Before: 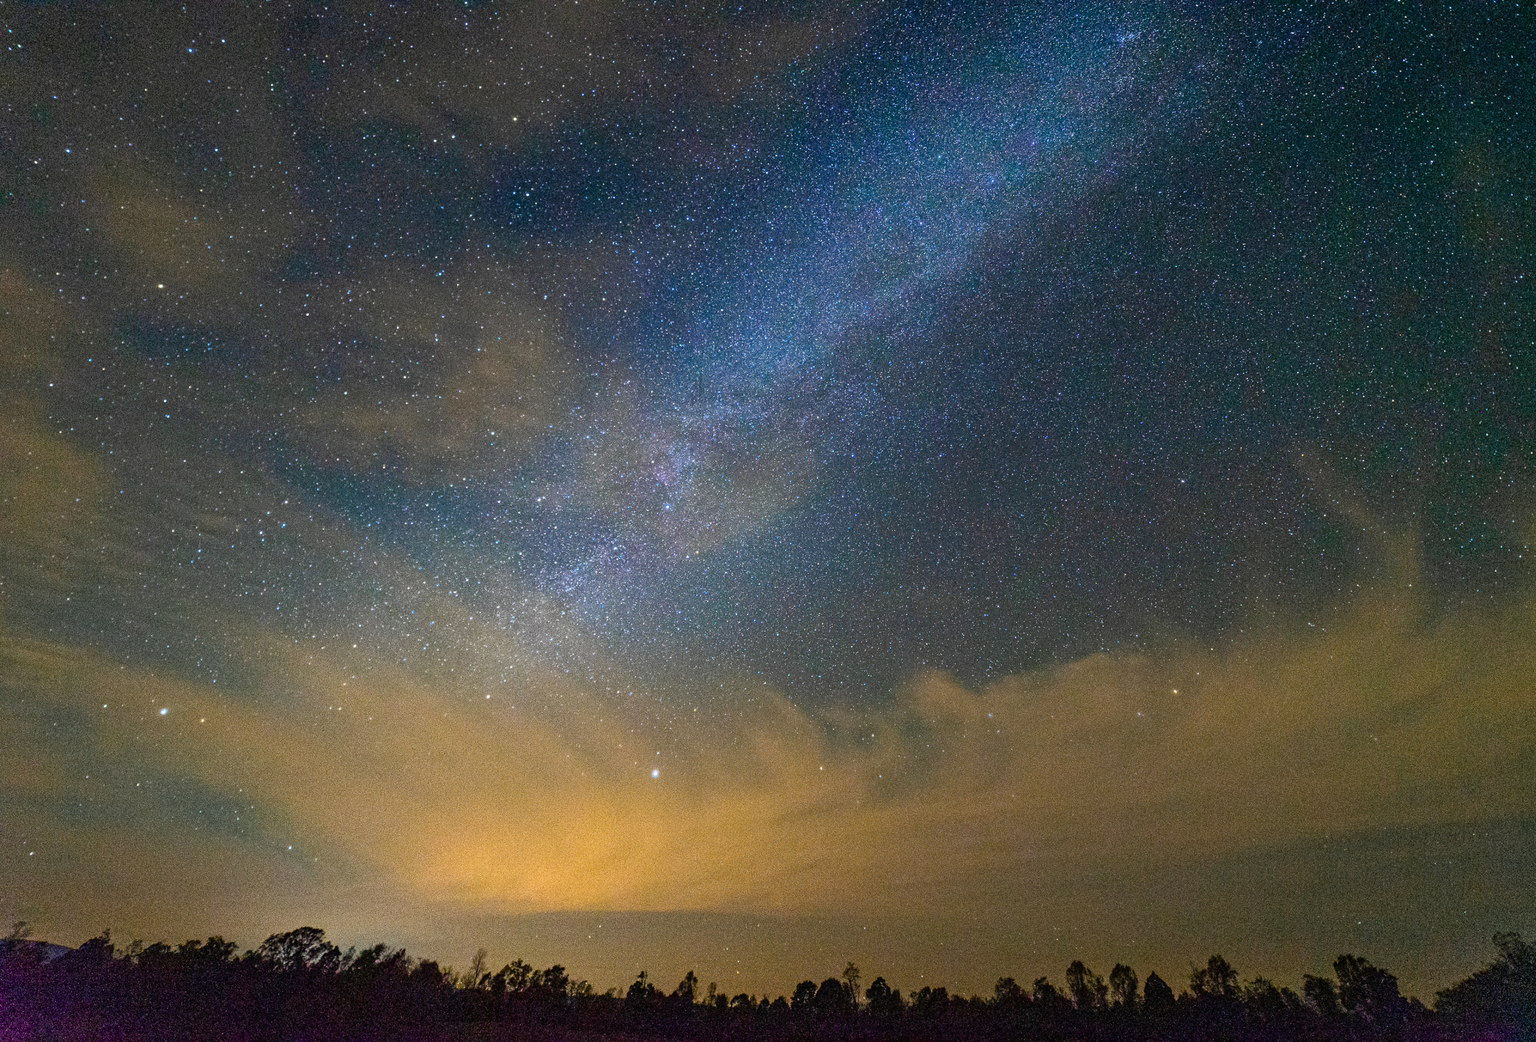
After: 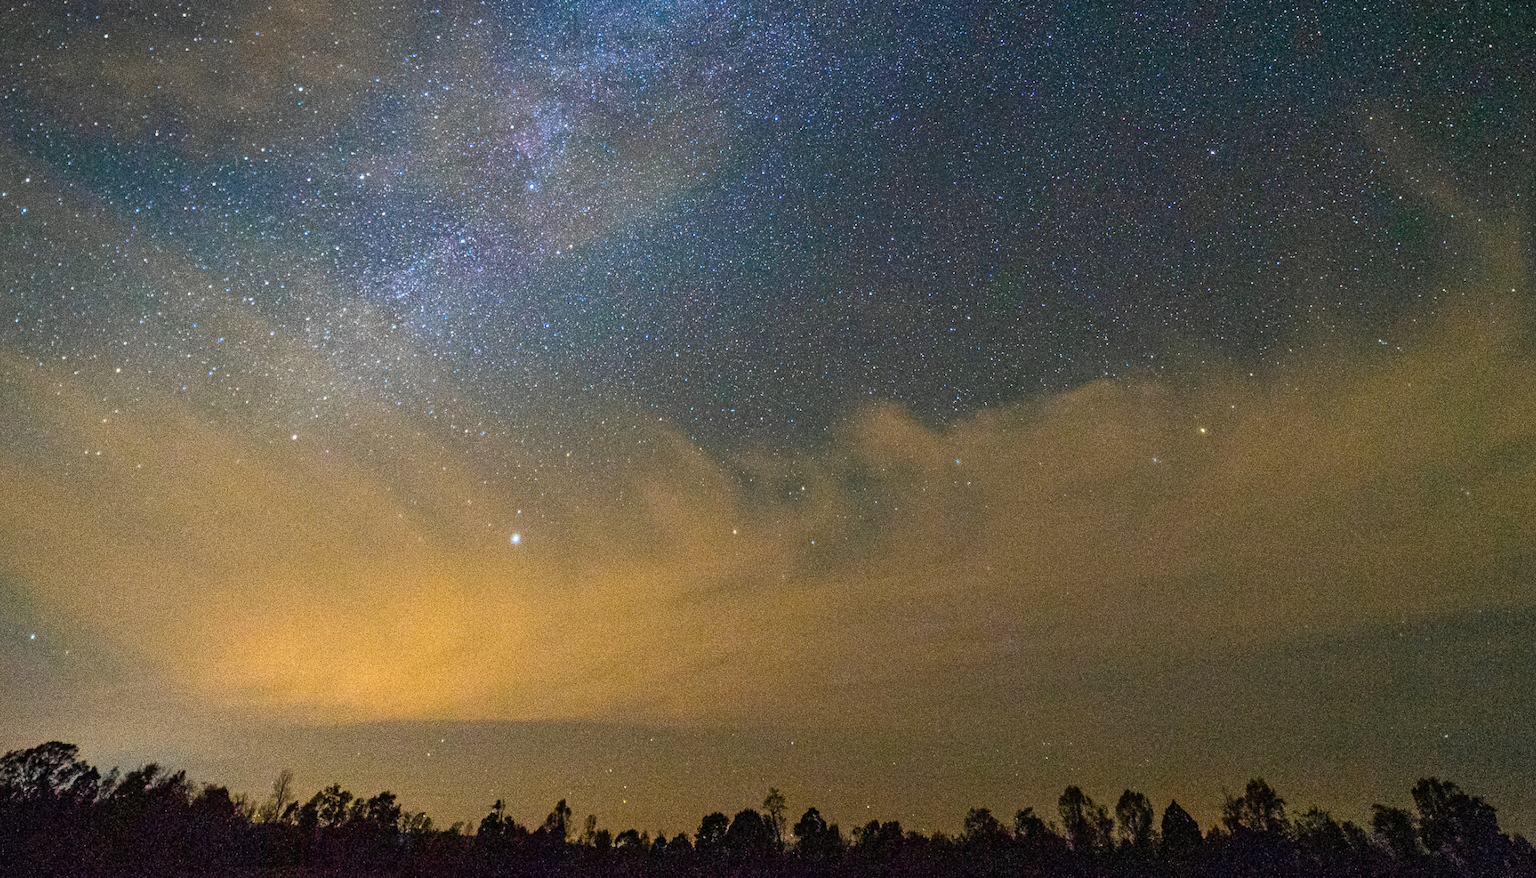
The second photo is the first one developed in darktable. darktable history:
vignetting: fall-off start 100%, brightness -0.282, width/height ratio 1.31
grain: coarseness 7.08 ISO, strength 21.67%, mid-tones bias 59.58%
crop and rotate: left 17.299%, top 35.115%, right 7.015%, bottom 1.024%
